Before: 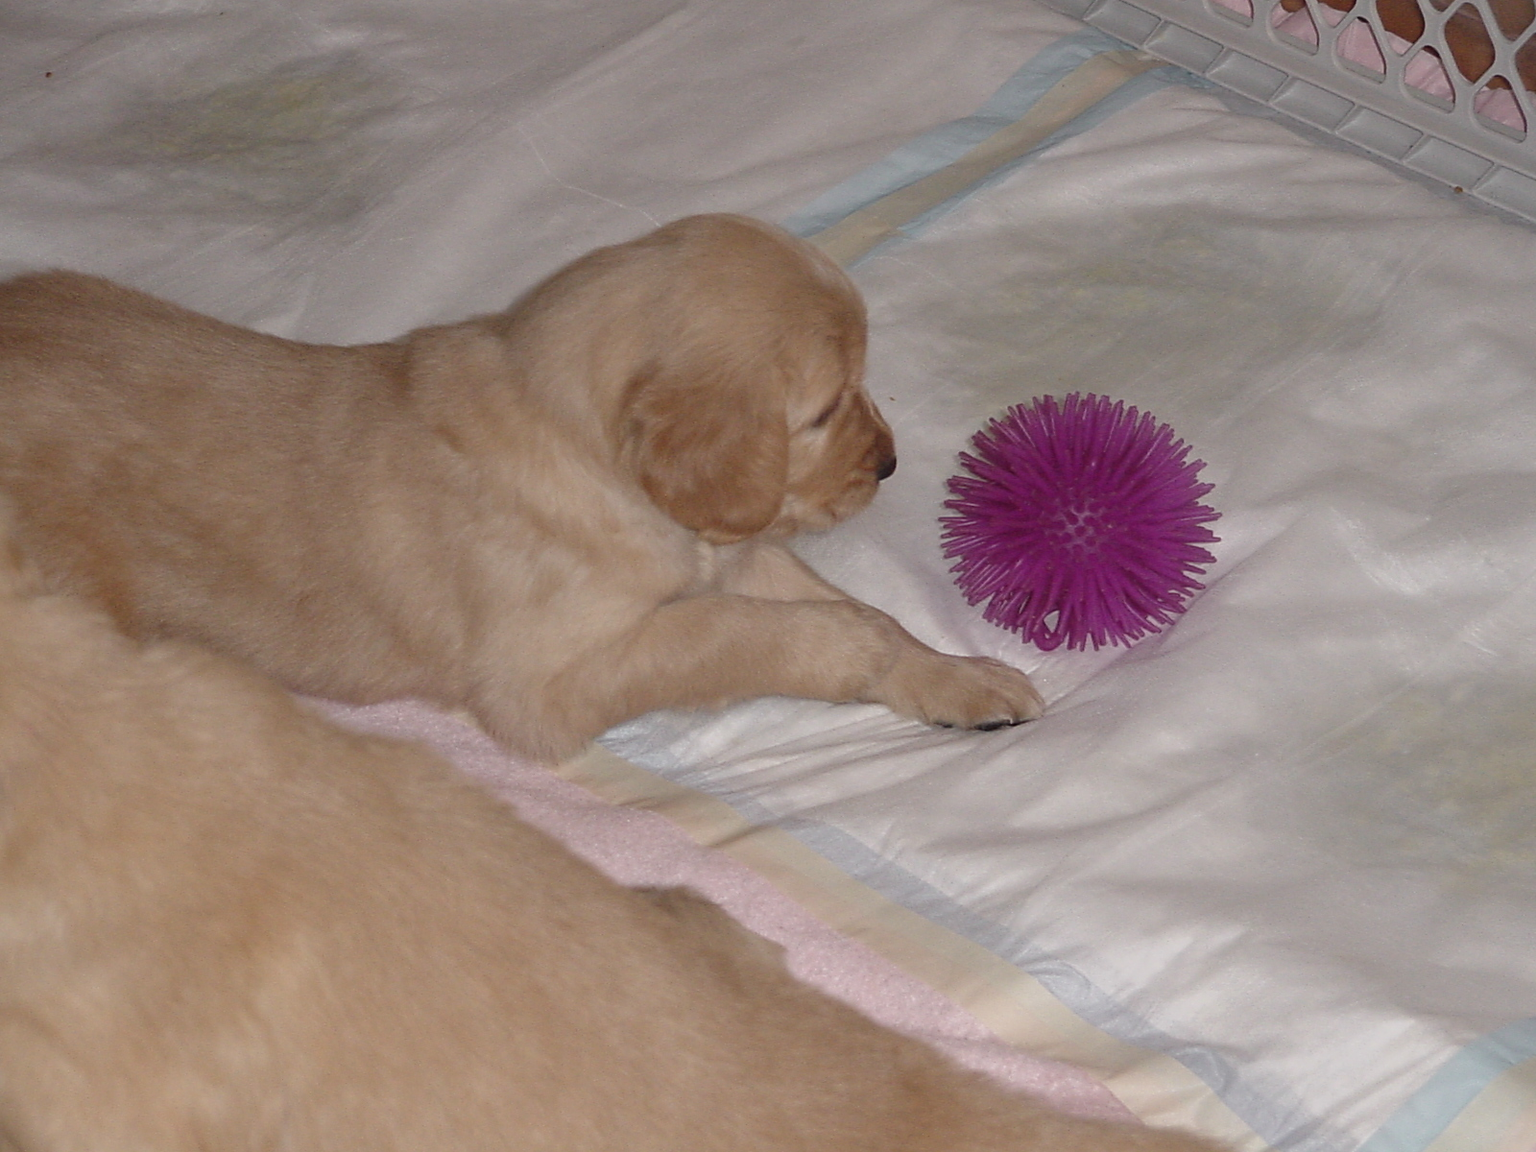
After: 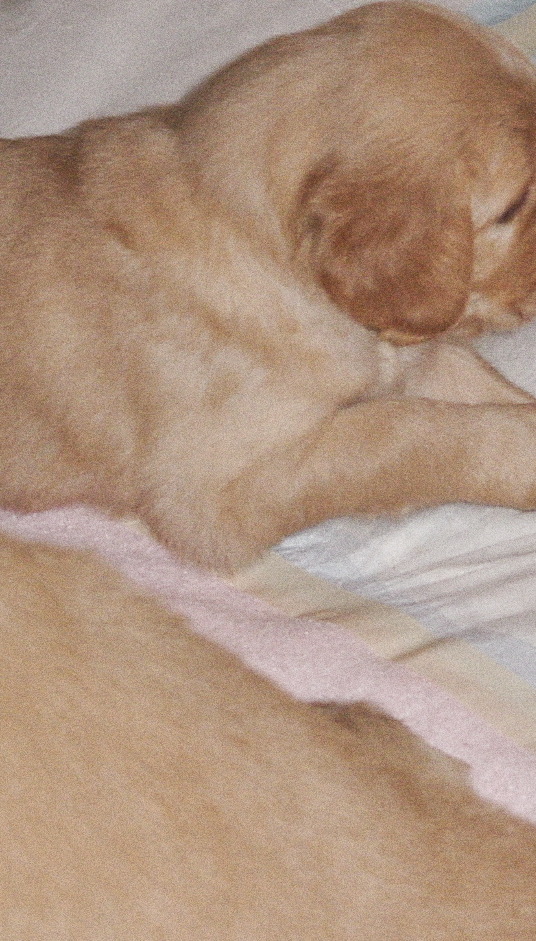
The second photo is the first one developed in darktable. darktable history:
crop and rotate: left 21.77%, top 18.528%, right 44.676%, bottom 2.997%
grain: coarseness 9.61 ISO, strength 35.62%
local contrast: mode bilateral grid, contrast 20, coarseness 50, detail 120%, midtone range 0.2
tone curve: curves: ch0 [(0, 0) (0.003, 0.126) (0.011, 0.129) (0.025, 0.129) (0.044, 0.136) (0.069, 0.145) (0.1, 0.162) (0.136, 0.182) (0.177, 0.211) (0.224, 0.254) (0.277, 0.307) (0.335, 0.366) (0.399, 0.441) (0.468, 0.533) (0.543, 0.624) (0.623, 0.702) (0.709, 0.774) (0.801, 0.835) (0.898, 0.904) (1, 1)], preserve colors none
